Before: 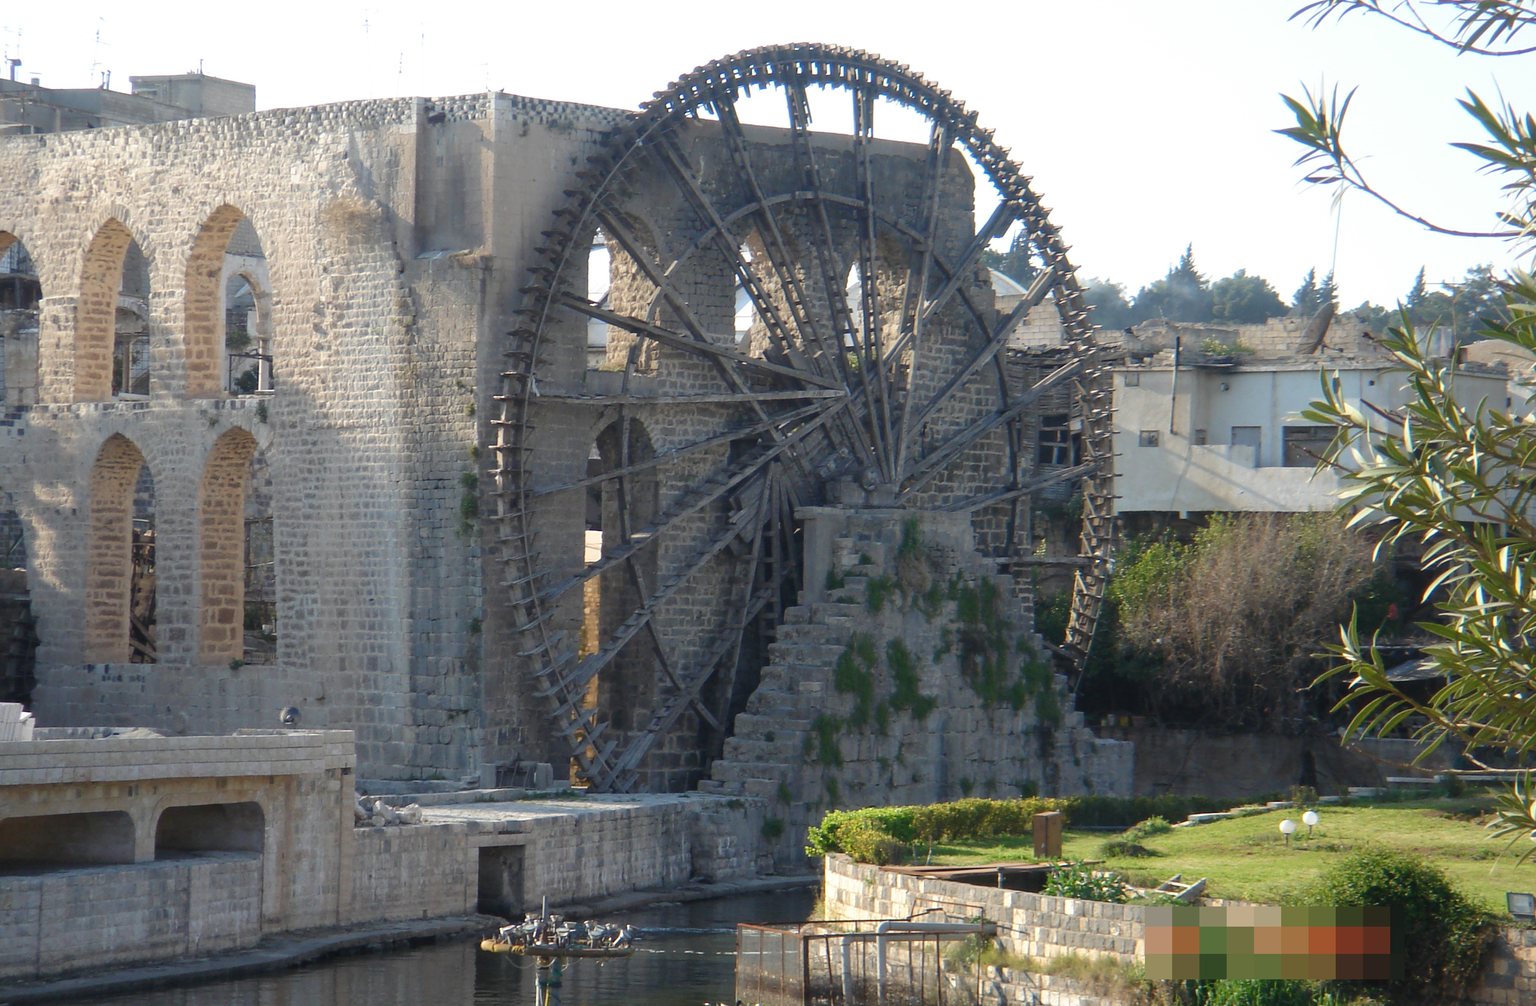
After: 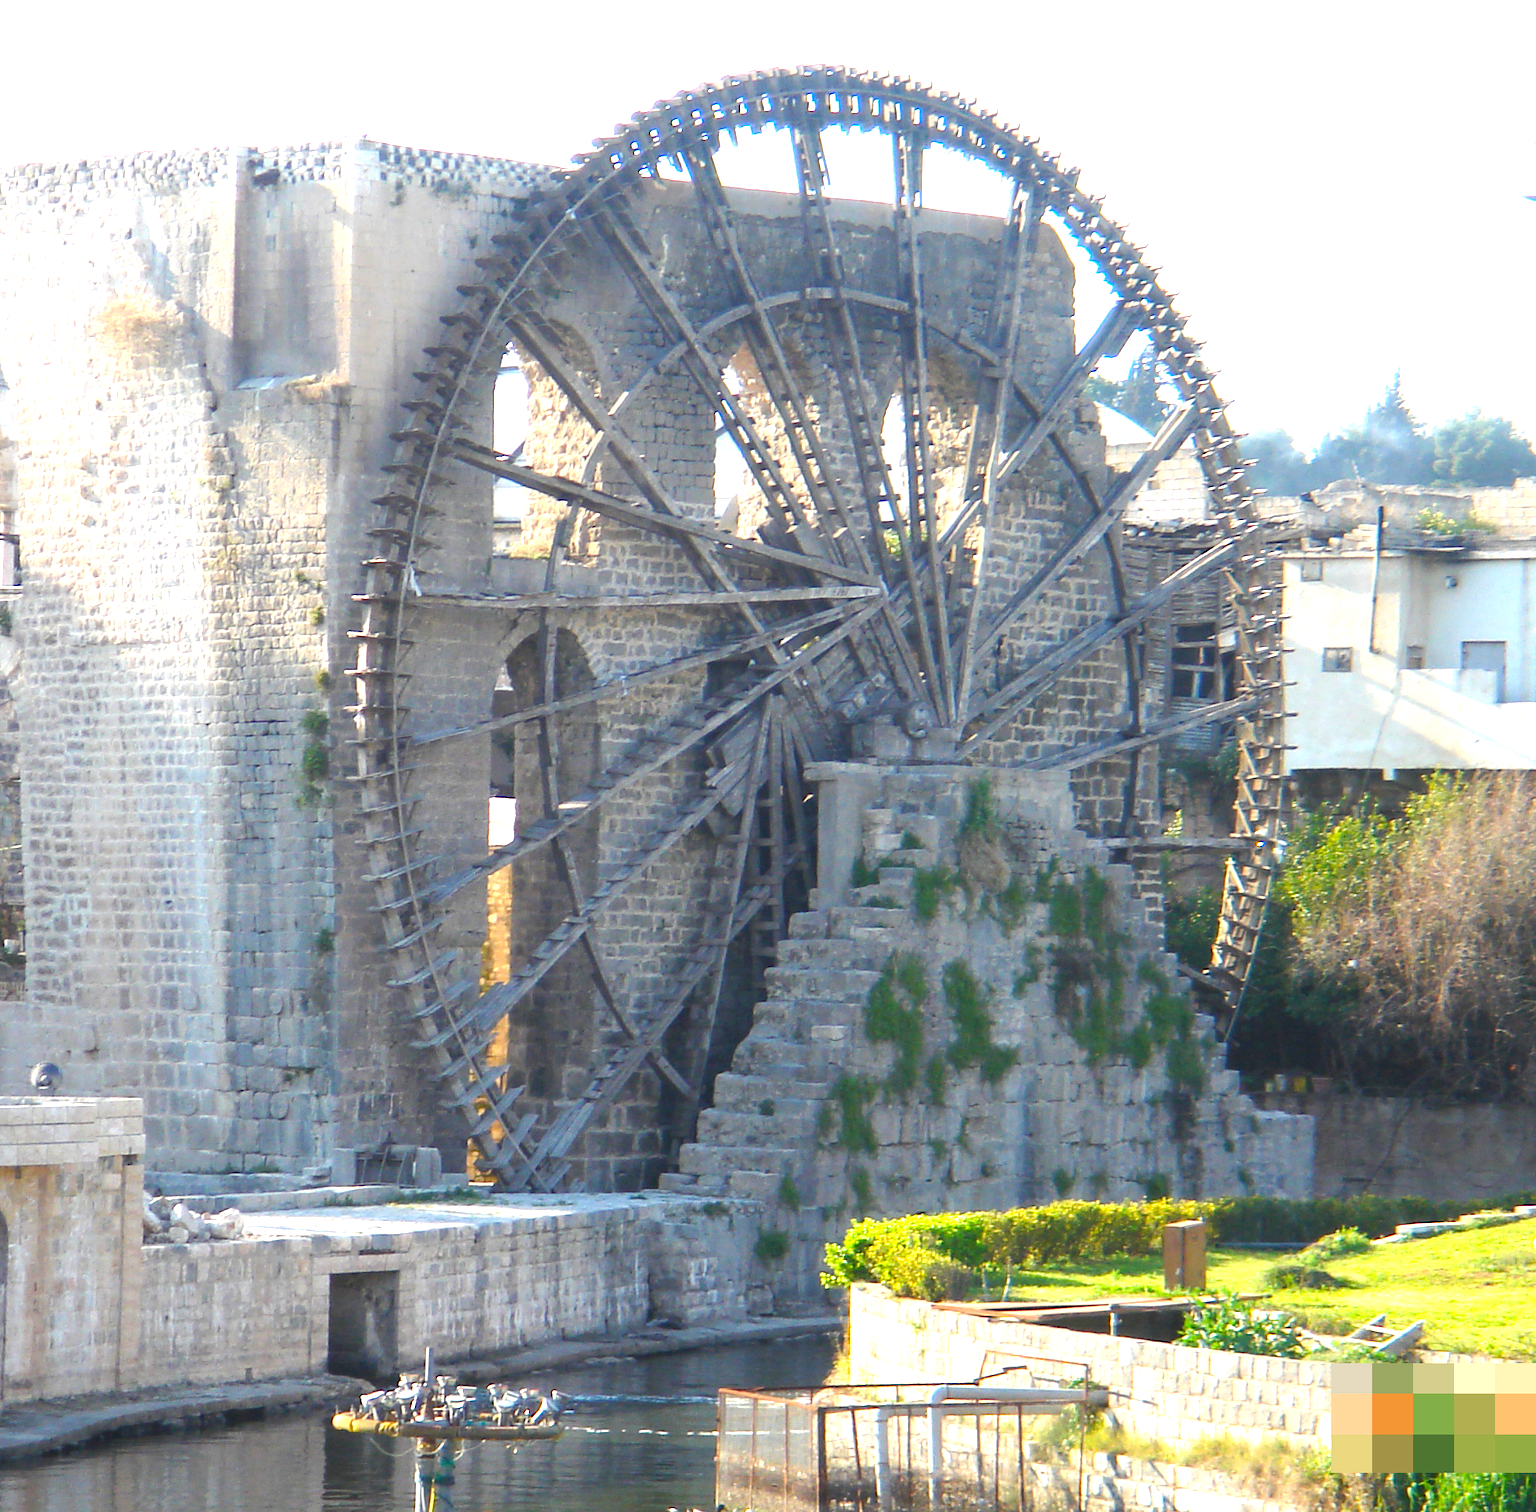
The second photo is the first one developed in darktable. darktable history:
exposure: black level correction 0, exposure 1.388 EV, compensate exposure bias true, compensate highlight preservation false
color balance: output saturation 120%
crop: left 16.899%, right 16.556%
